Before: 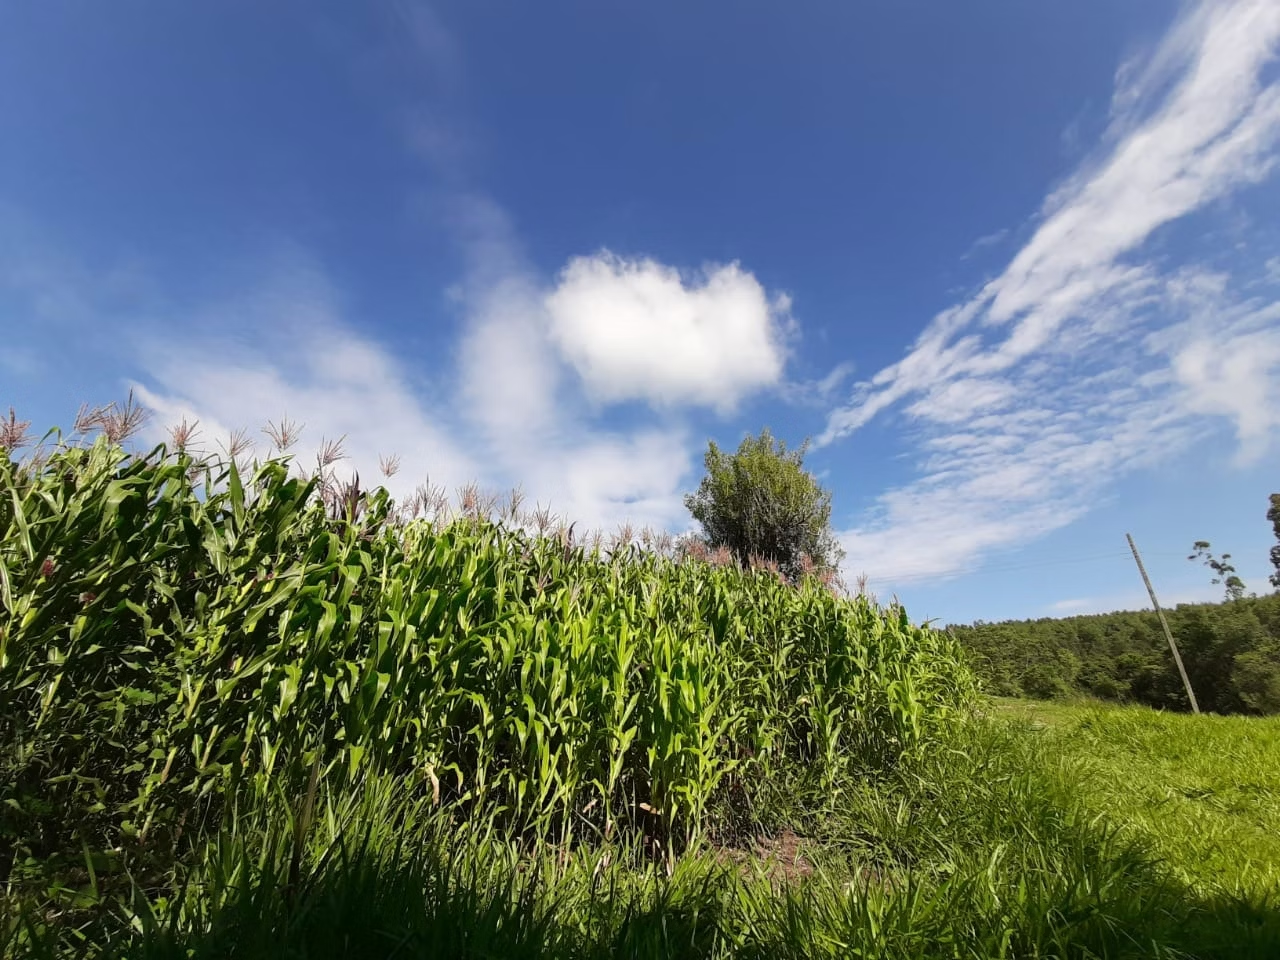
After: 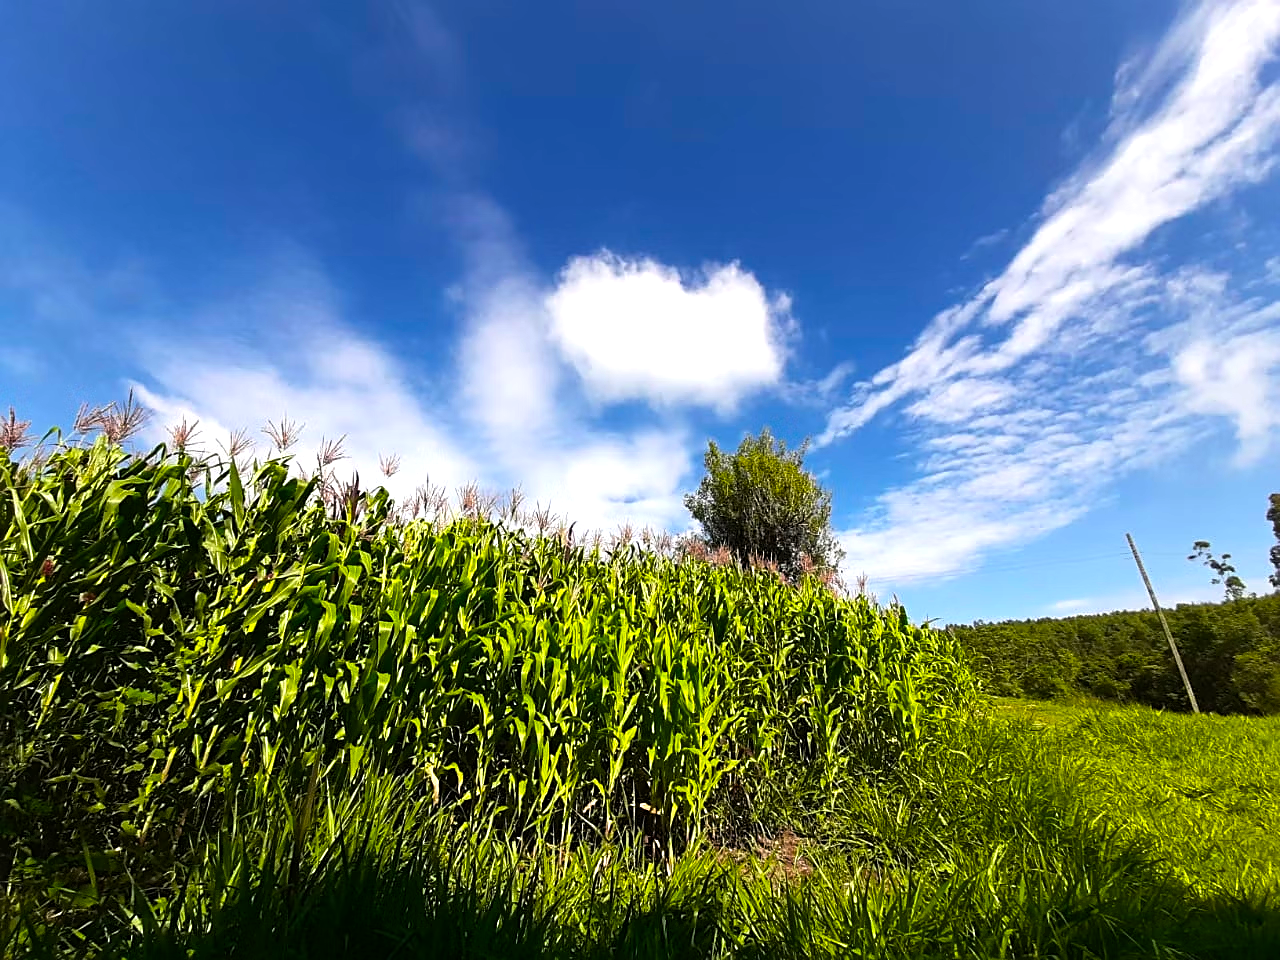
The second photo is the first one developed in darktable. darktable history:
color balance rgb: linear chroma grading › global chroma 9%, perceptual saturation grading › global saturation 36%, perceptual brilliance grading › global brilliance 15%, perceptual brilliance grading › shadows -35%, global vibrance 15%
sharpen: on, module defaults
